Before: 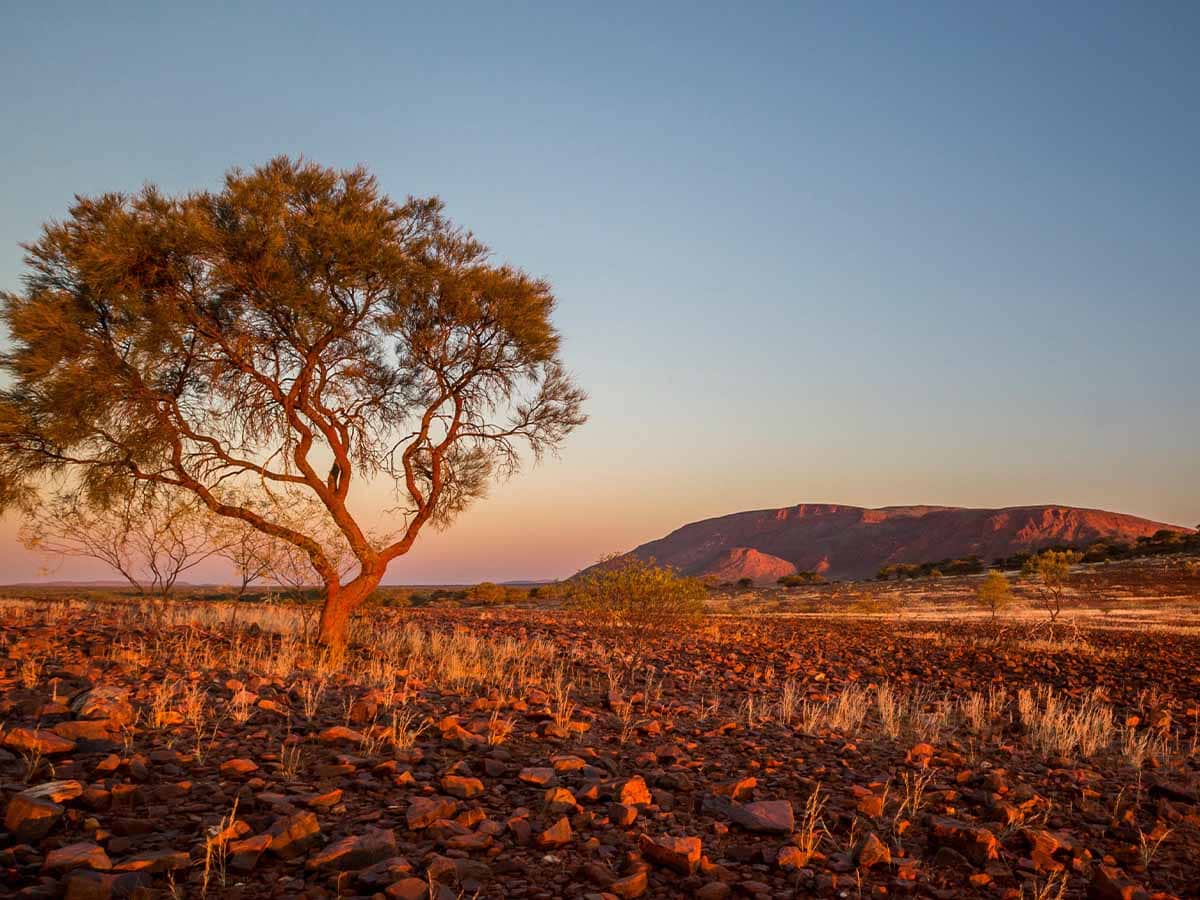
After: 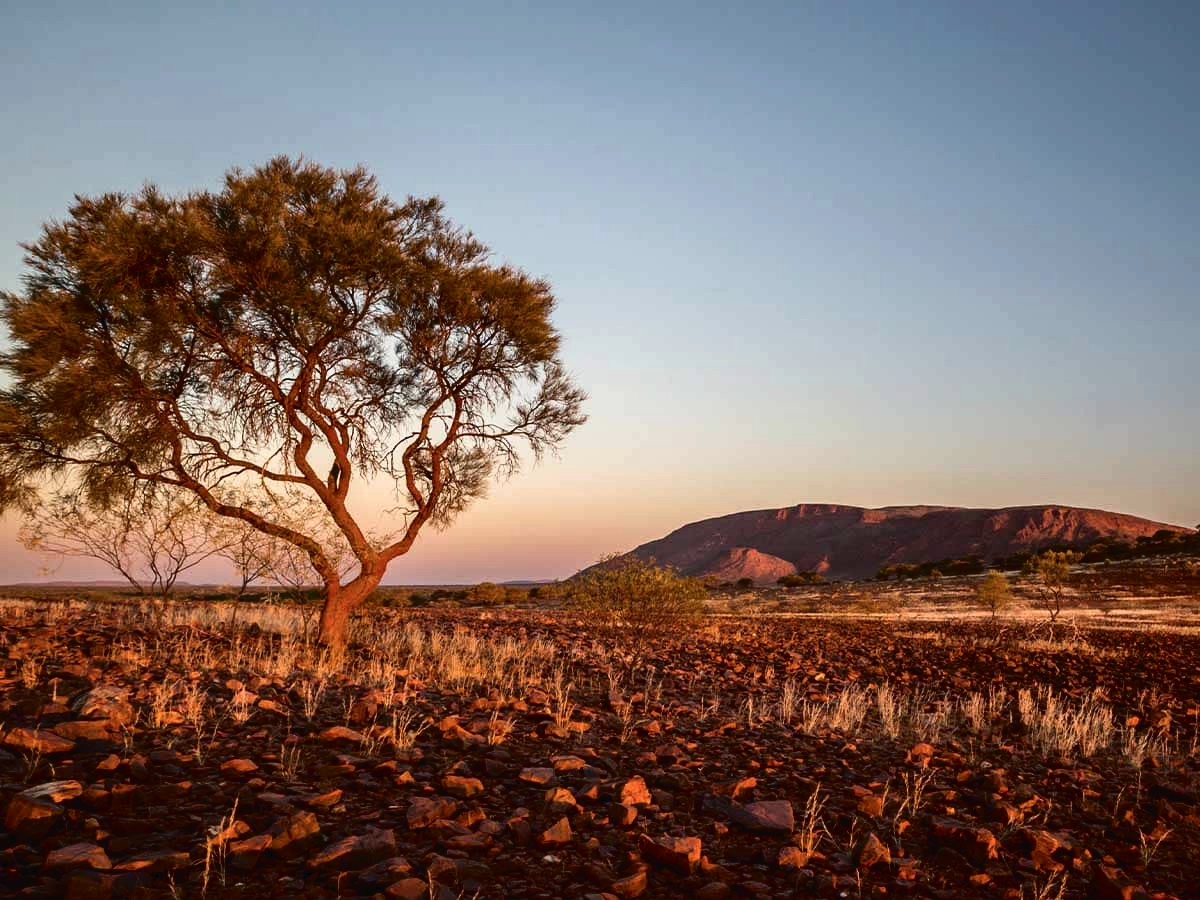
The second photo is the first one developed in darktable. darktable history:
color correction: highlights b* 0.007, saturation 0.87
tone curve: curves: ch0 [(0, 0) (0.003, 0.023) (0.011, 0.024) (0.025, 0.028) (0.044, 0.035) (0.069, 0.043) (0.1, 0.052) (0.136, 0.063) (0.177, 0.094) (0.224, 0.145) (0.277, 0.209) (0.335, 0.281) (0.399, 0.364) (0.468, 0.453) (0.543, 0.553) (0.623, 0.66) (0.709, 0.767) (0.801, 0.88) (0.898, 0.968) (1, 1)], color space Lab, independent channels, preserve colors none
